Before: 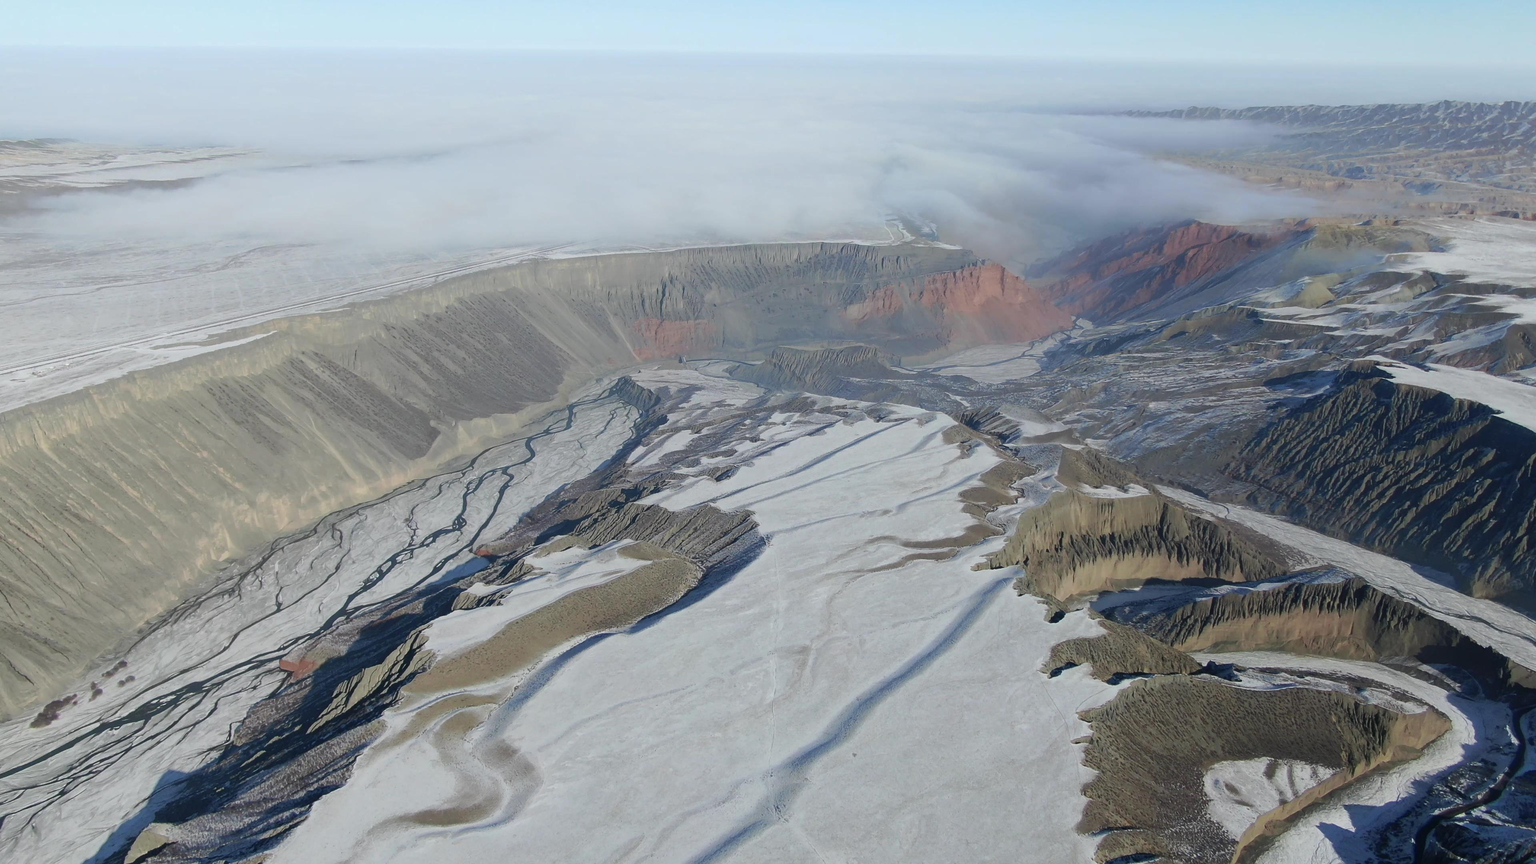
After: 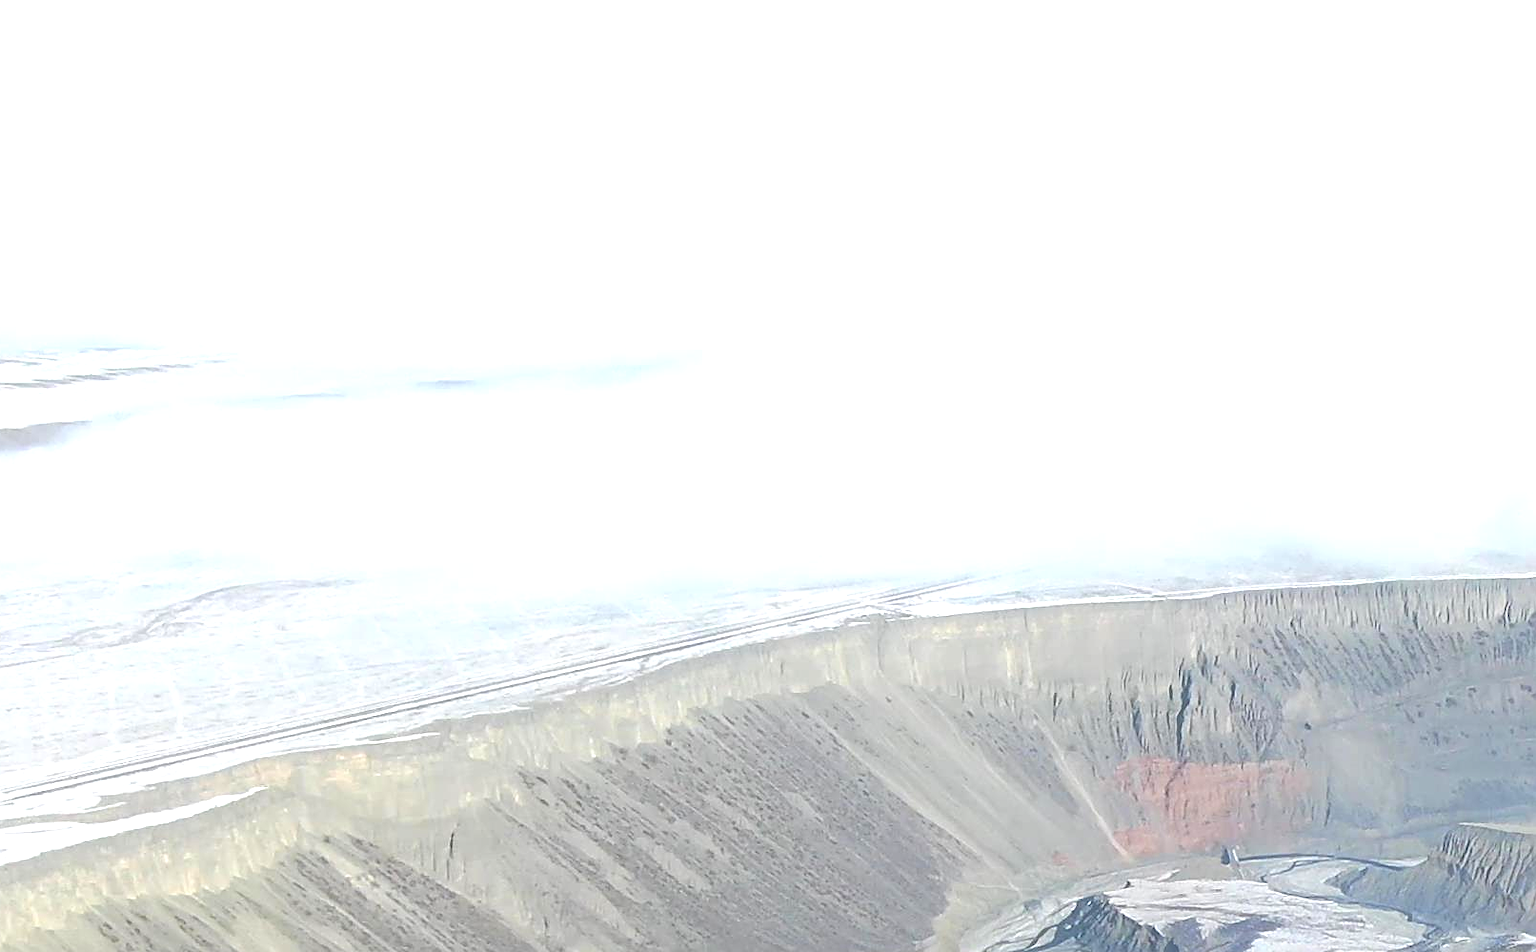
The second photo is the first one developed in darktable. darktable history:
crop and rotate: left 10.817%, top 0.062%, right 47.194%, bottom 53.626%
exposure: black level correction 0, exposure 1.1 EV, compensate highlight preservation false
sharpen: on, module defaults
